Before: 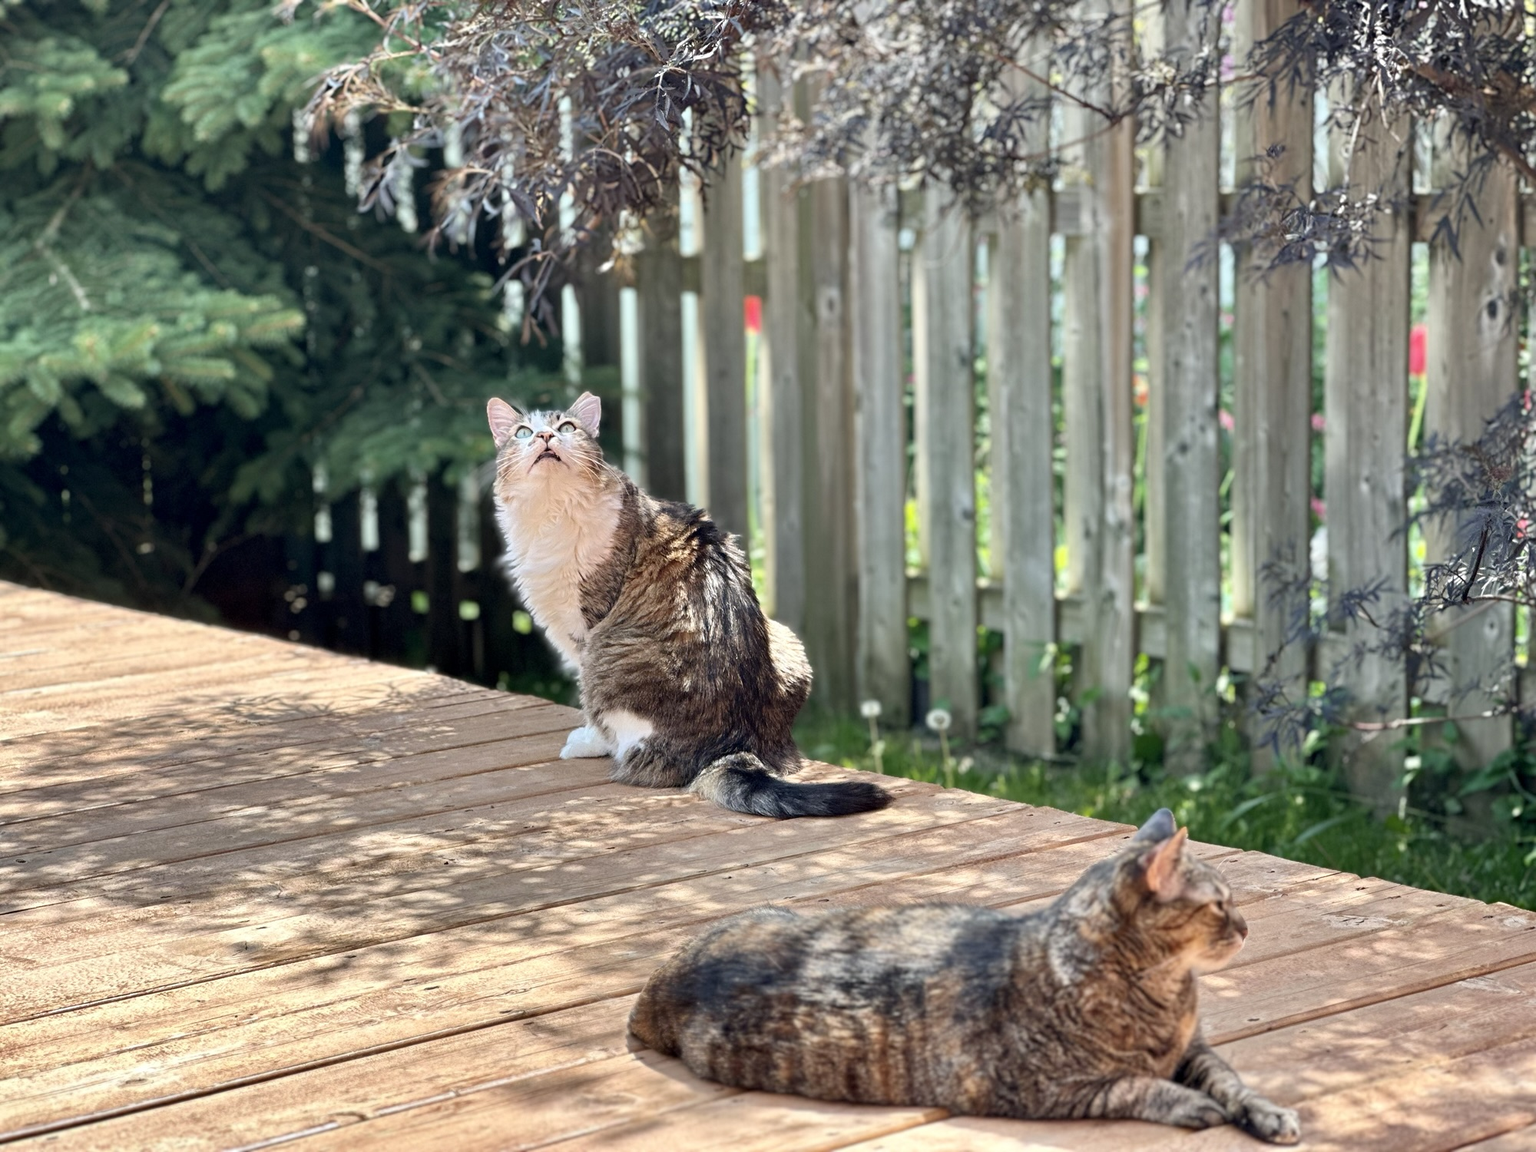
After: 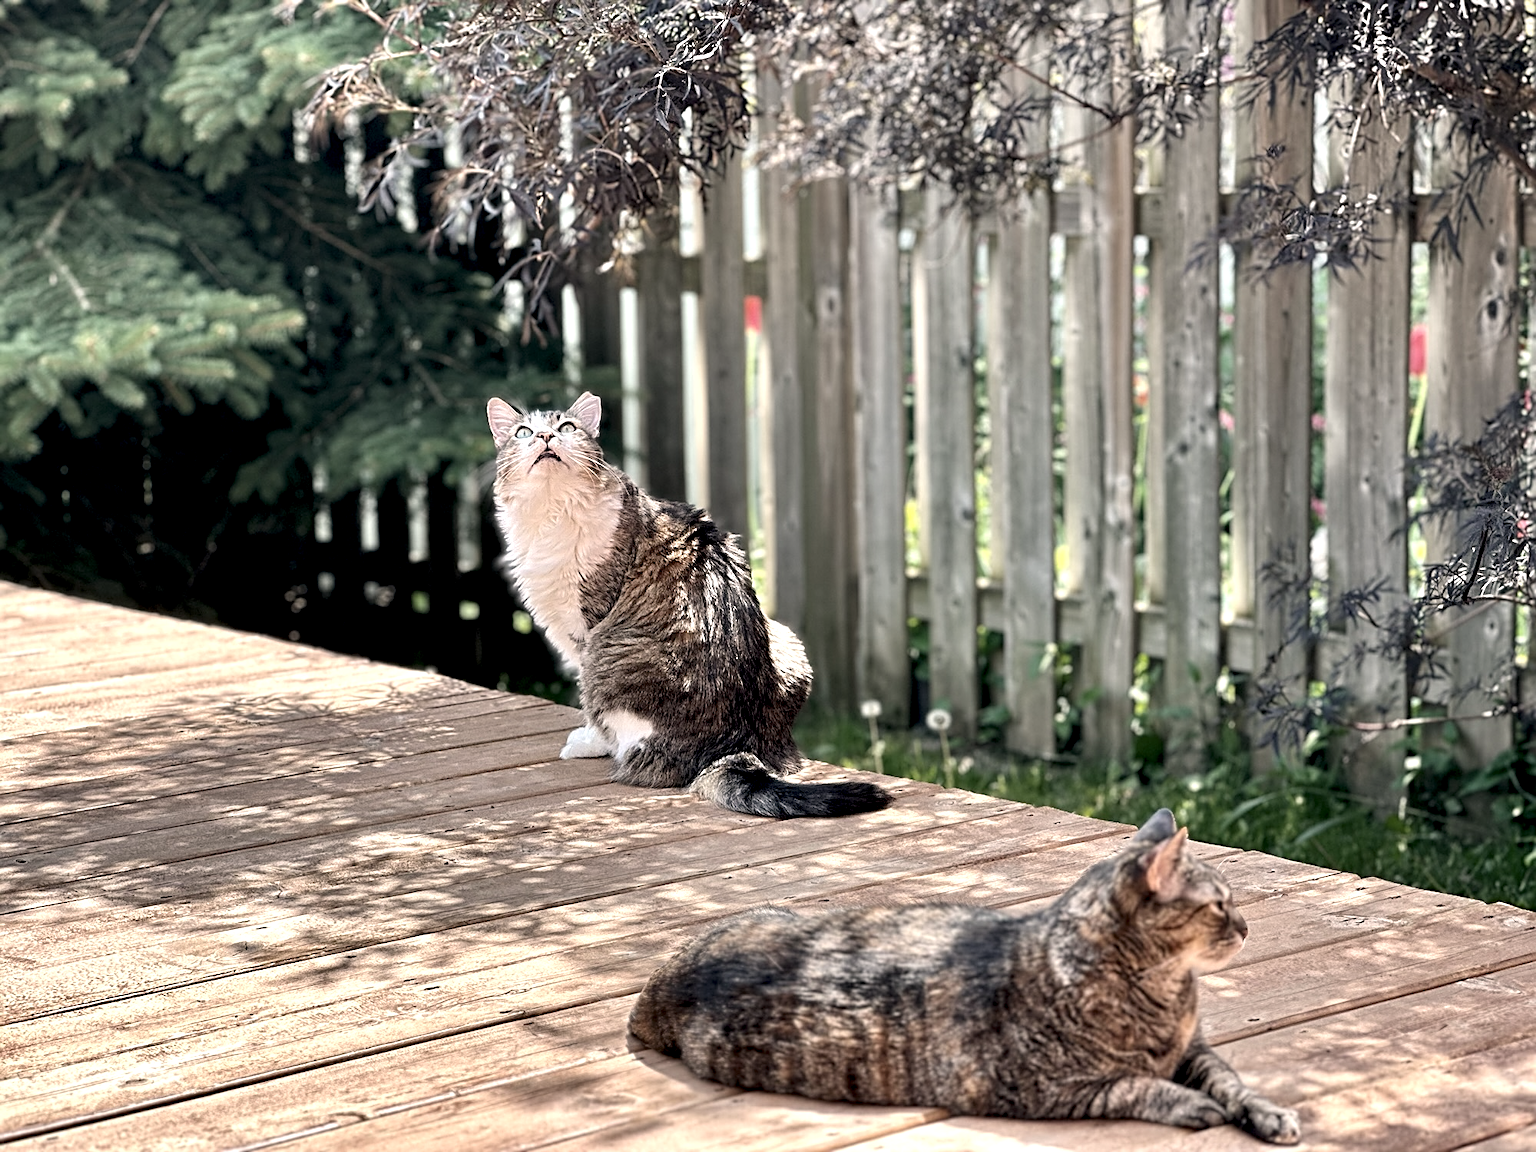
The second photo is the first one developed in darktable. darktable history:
local contrast: highlights 141%, shadows 140%, detail 140%, midtone range 0.254
sharpen: on, module defaults
exposure: black level correction 0.001, compensate highlight preservation false
color correction: highlights a* 5.52, highlights b* 5.23, saturation 0.647
